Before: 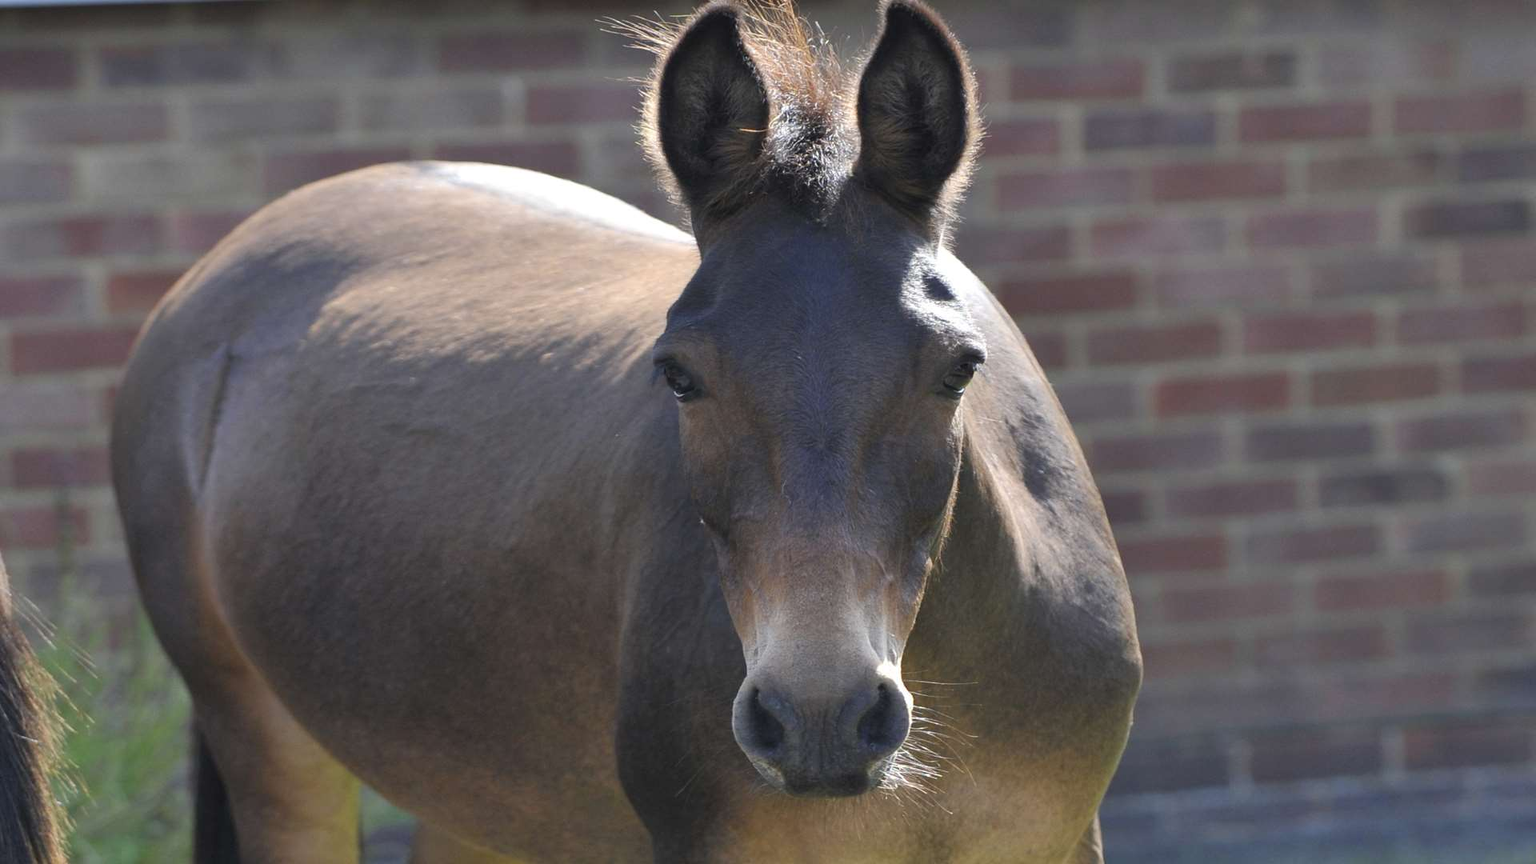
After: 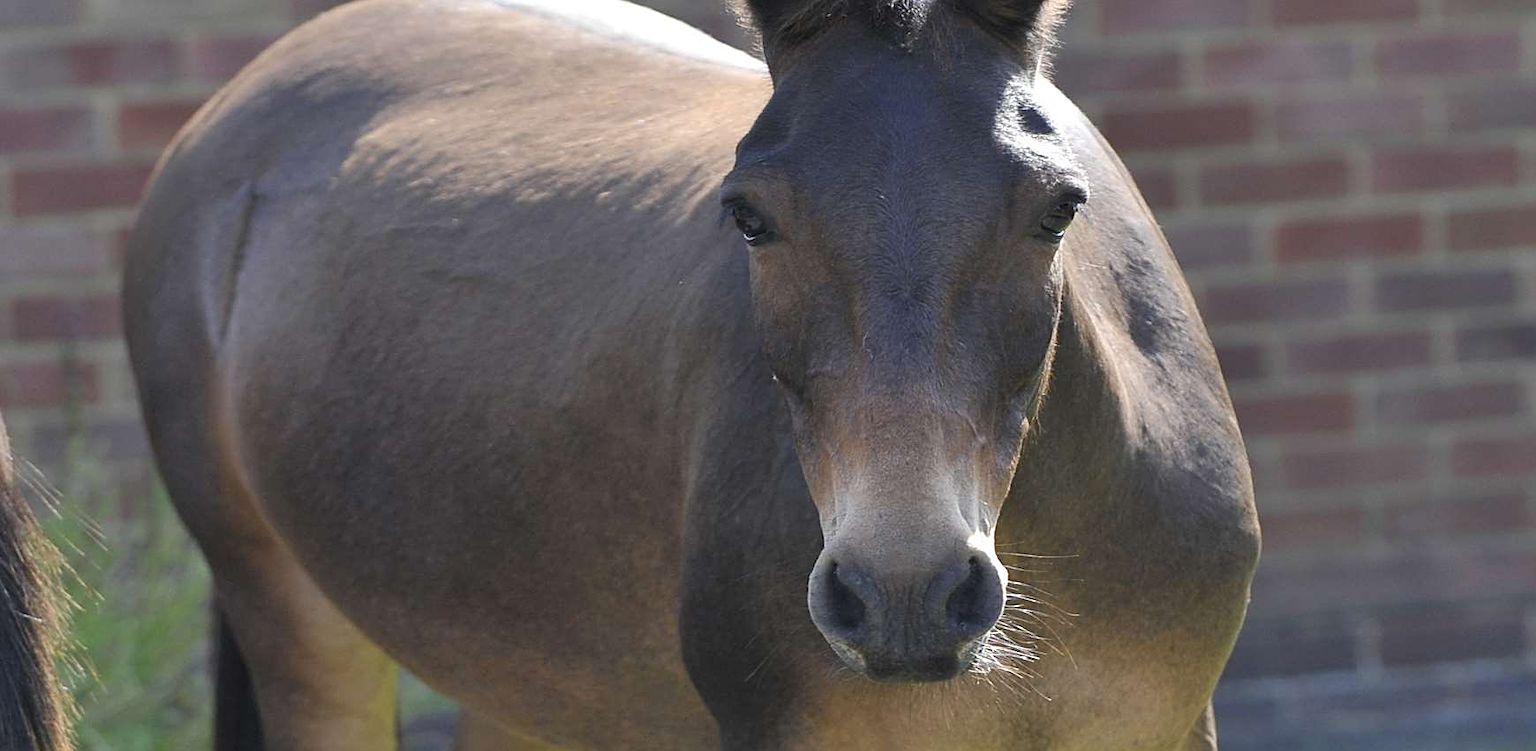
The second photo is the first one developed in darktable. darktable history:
crop: top 20.832%, right 9.364%, bottom 0.28%
sharpen: on, module defaults
shadows and highlights: radius 128.3, shadows 30.5, highlights -30.63, low approximation 0.01, soften with gaussian
